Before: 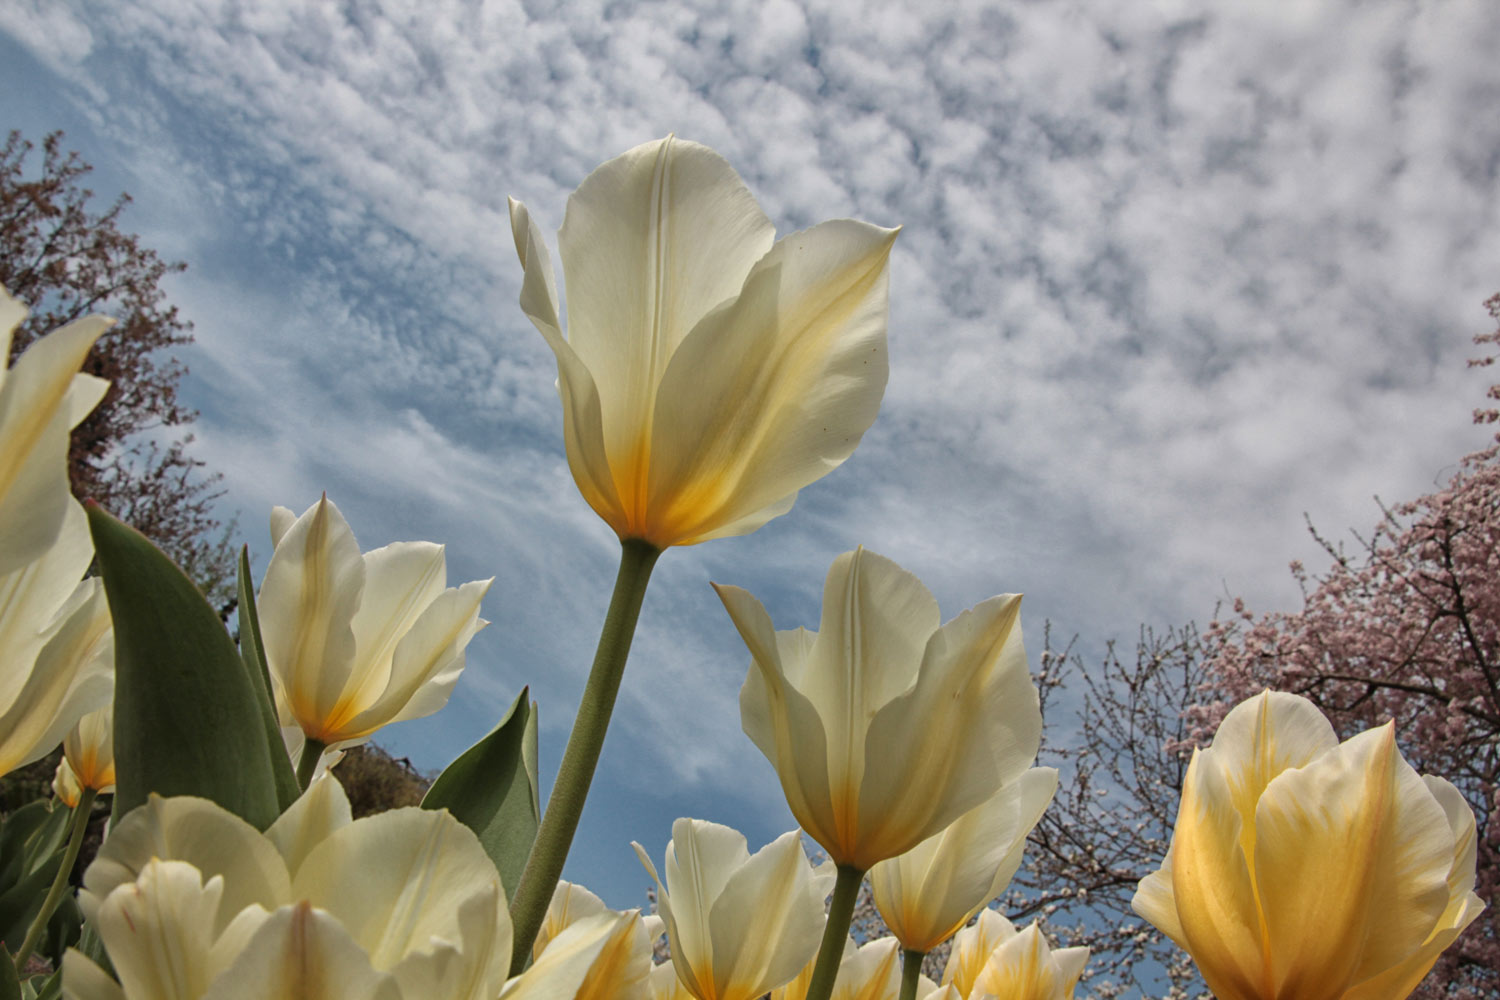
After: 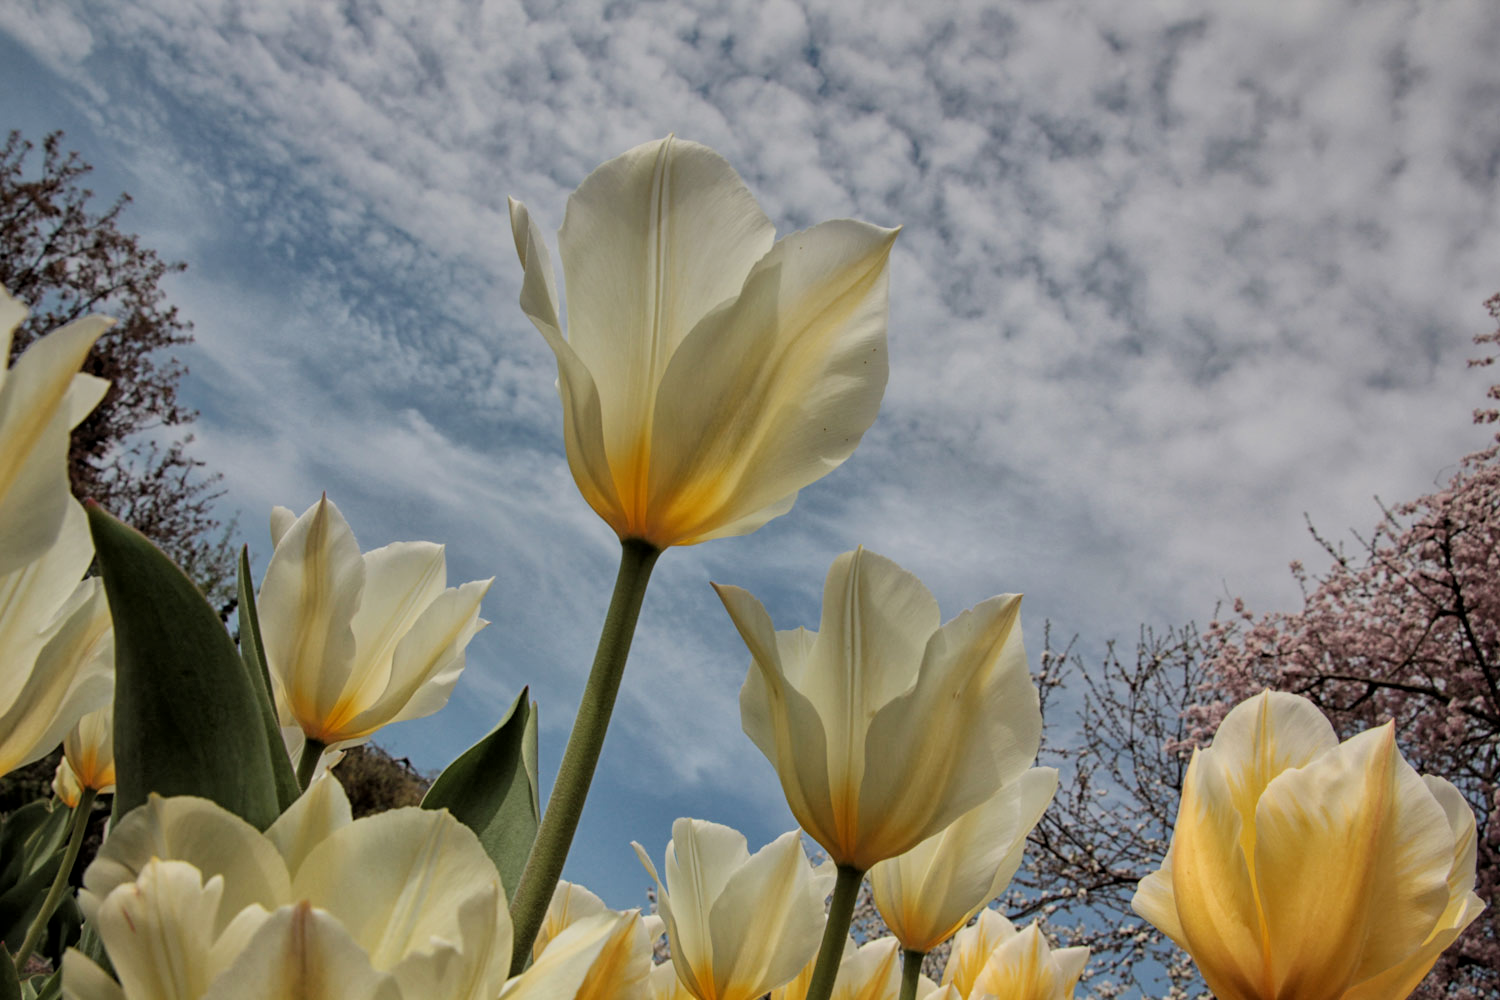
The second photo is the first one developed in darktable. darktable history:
filmic rgb: black relative exposure -7.48 EV, white relative exposure 4.83 EV, hardness 3.4, color science v6 (2022)
levels: levels [0, 0.476, 0.951]
local contrast: highlights 100%, shadows 100%, detail 120%, midtone range 0.2
graduated density: on, module defaults
